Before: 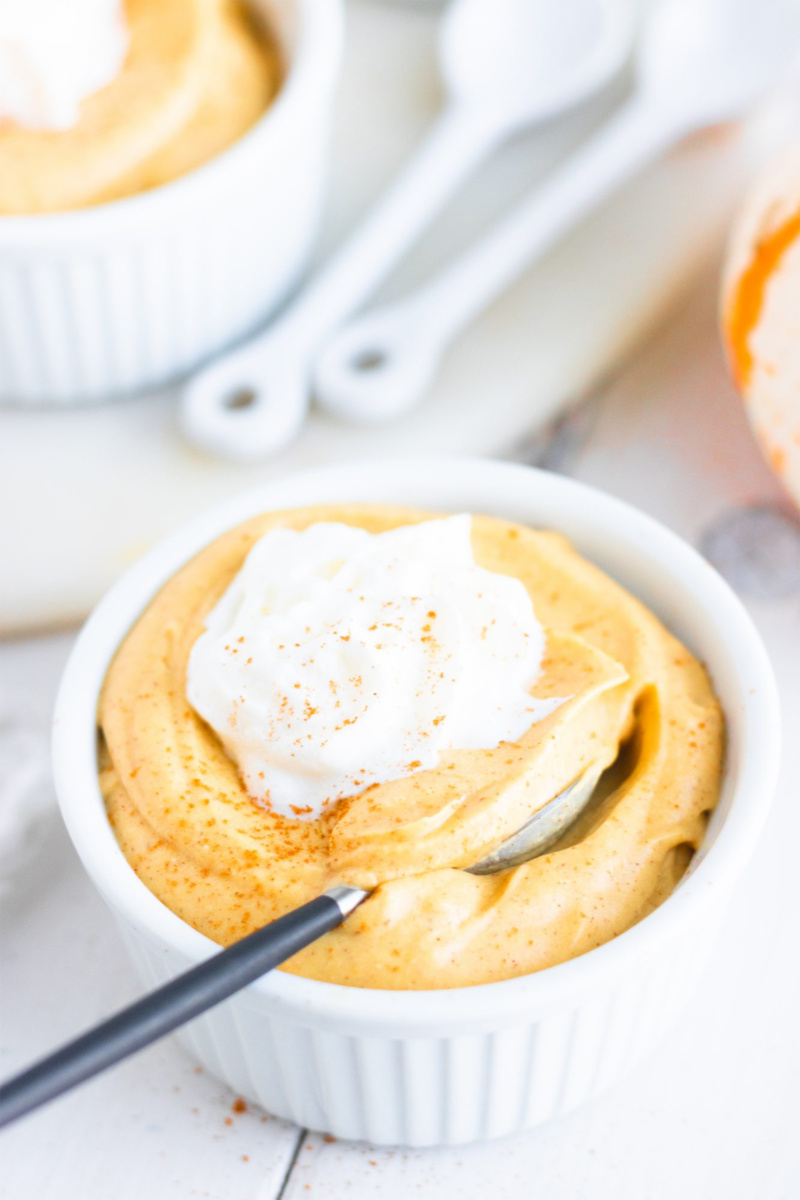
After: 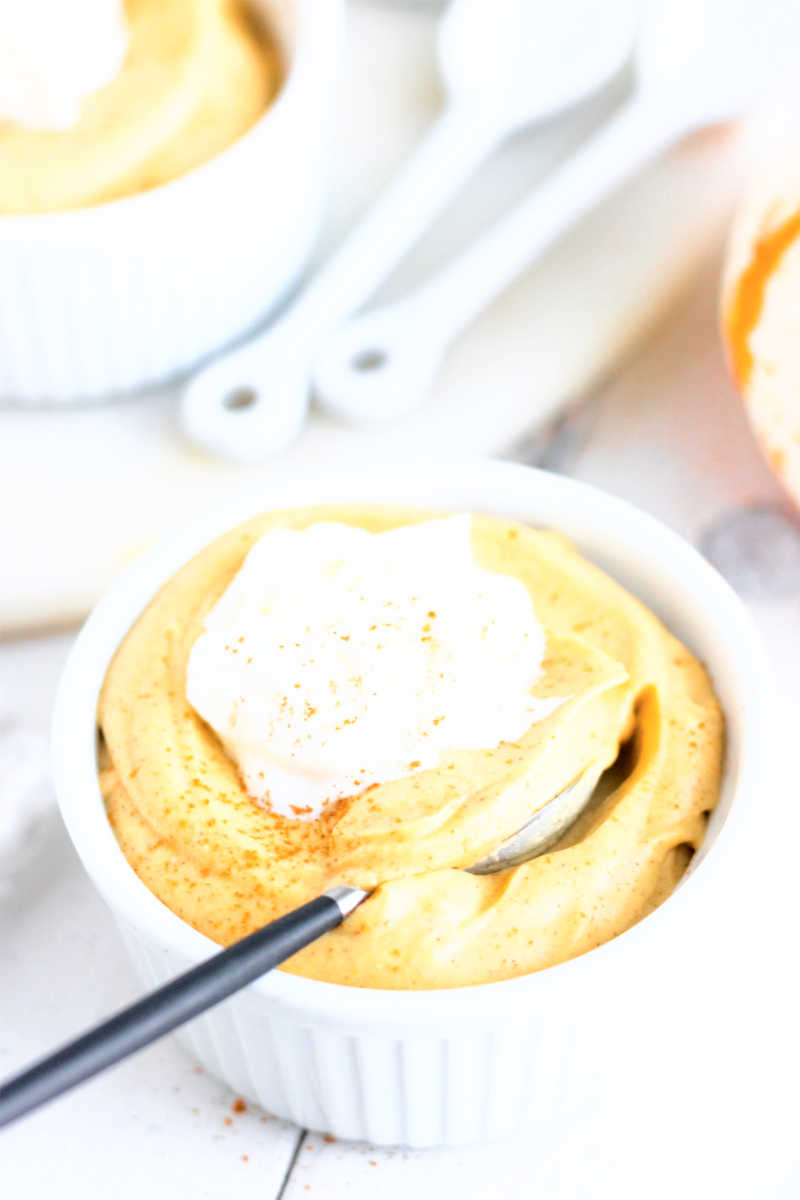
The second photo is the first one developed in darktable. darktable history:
tone curve: curves: ch0 [(0, 0) (0.003, 0) (0.011, 0.001) (0.025, 0.001) (0.044, 0.002) (0.069, 0.007) (0.1, 0.015) (0.136, 0.027) (0.177, 0.066) (0.224, 0.122) (0.277, 0.219) (0.335, 0.327) (0.399, 0.432) (0.468, 0.527) (0.543, 0.615) (0.623, 0.695) (0.709, 0.777) (0.801, 0.874) (0.898, 0.973) (1, 1)], color space Lab, independent channels, preserve colors none
